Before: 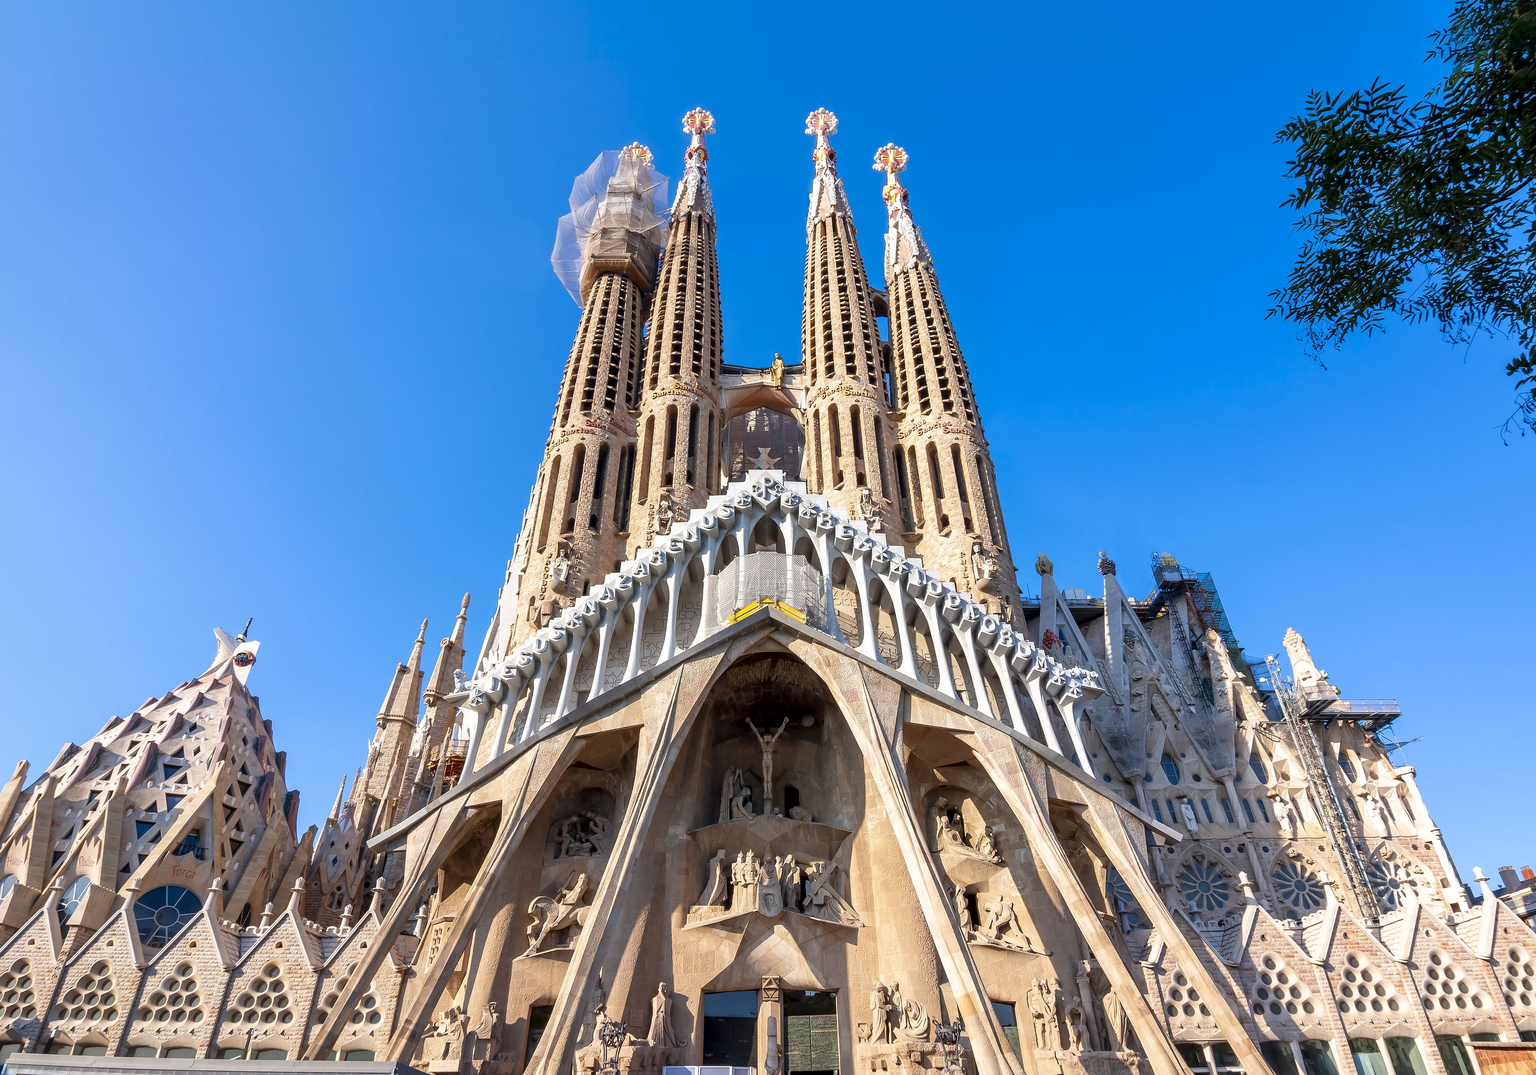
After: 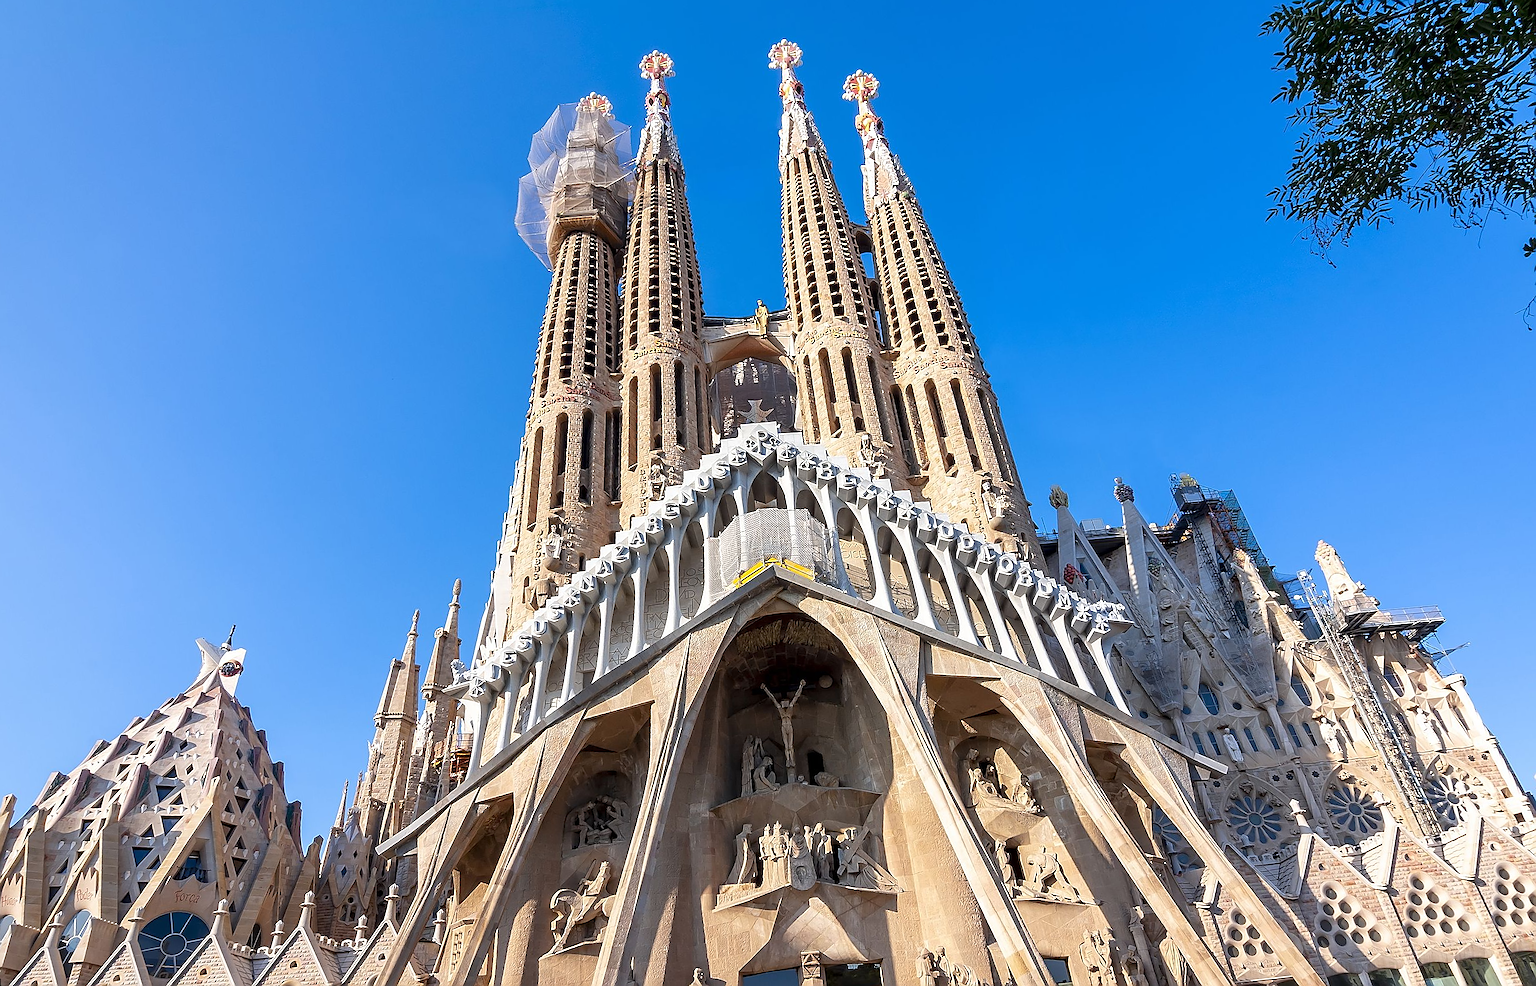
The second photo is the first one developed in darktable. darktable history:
rotate and perspective: rotation -5°, crop left 0.05, crop right 0.952, crop top 0.11, crop bottom 0.89
sharpen: radius 1.4, amount 1.25, threshold 0.7
